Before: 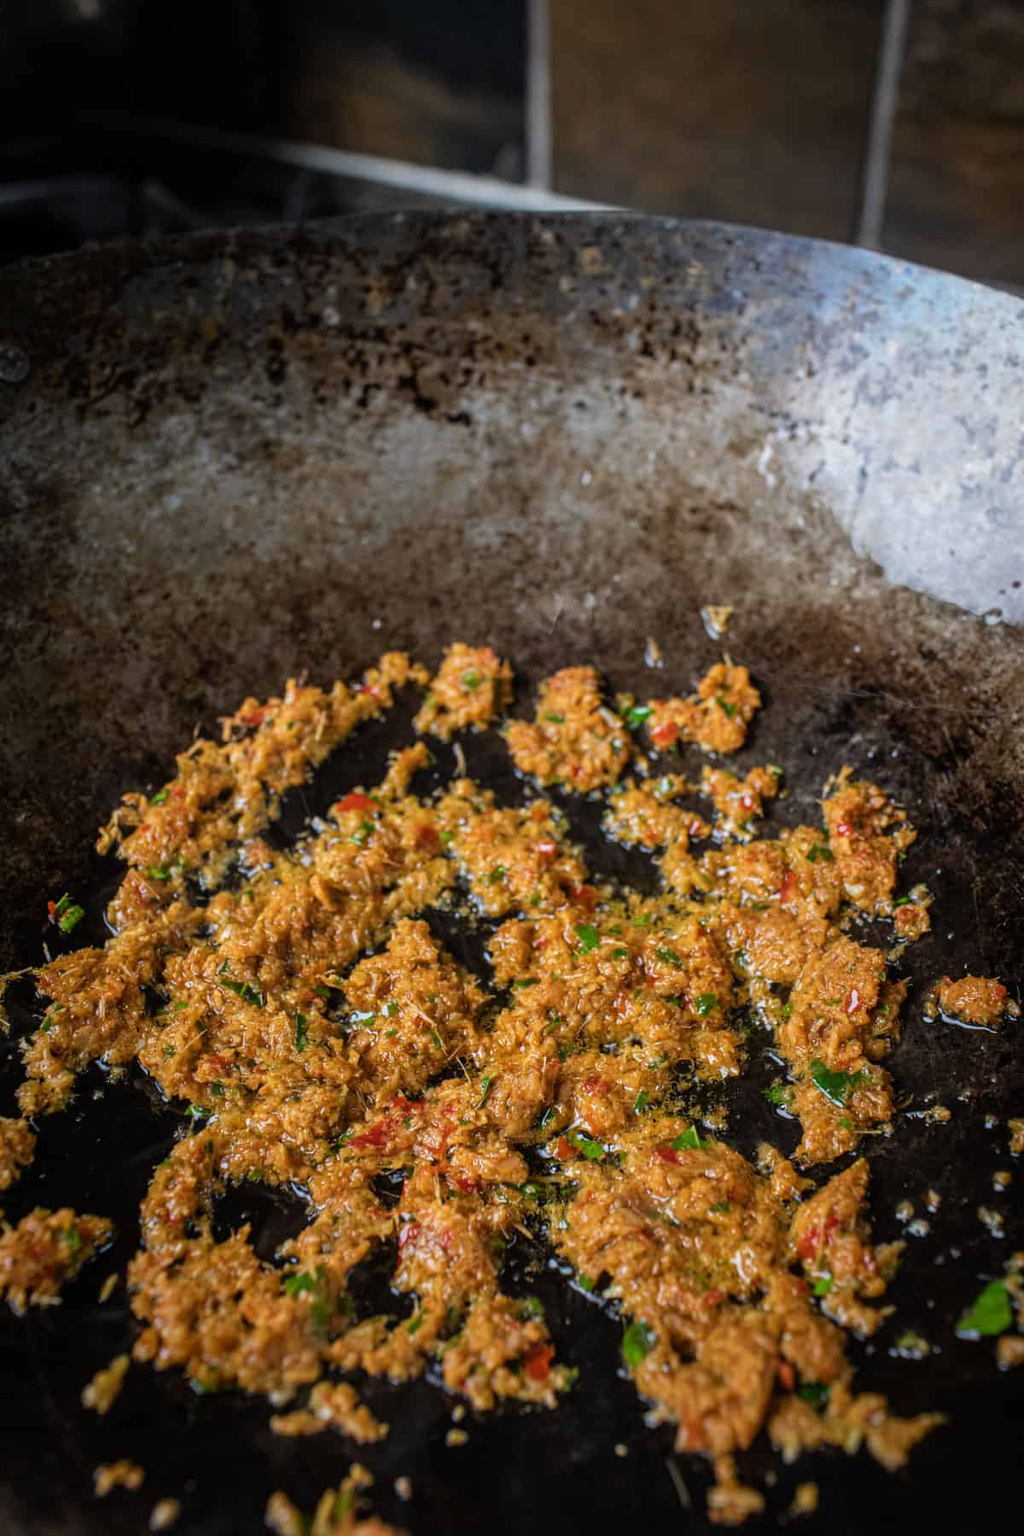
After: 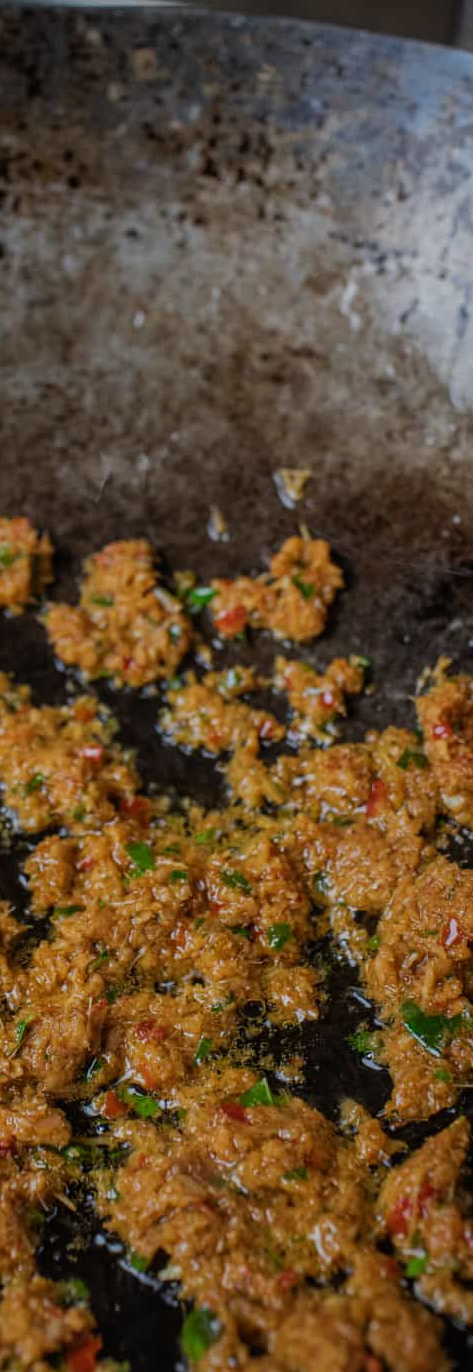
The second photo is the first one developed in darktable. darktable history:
crop: left 45.721%, top 13.393%, right 14.118%, bottom 10.01%
exposure: black level correction 0, exposure -0.721 EV, compensate highlight preservation false
